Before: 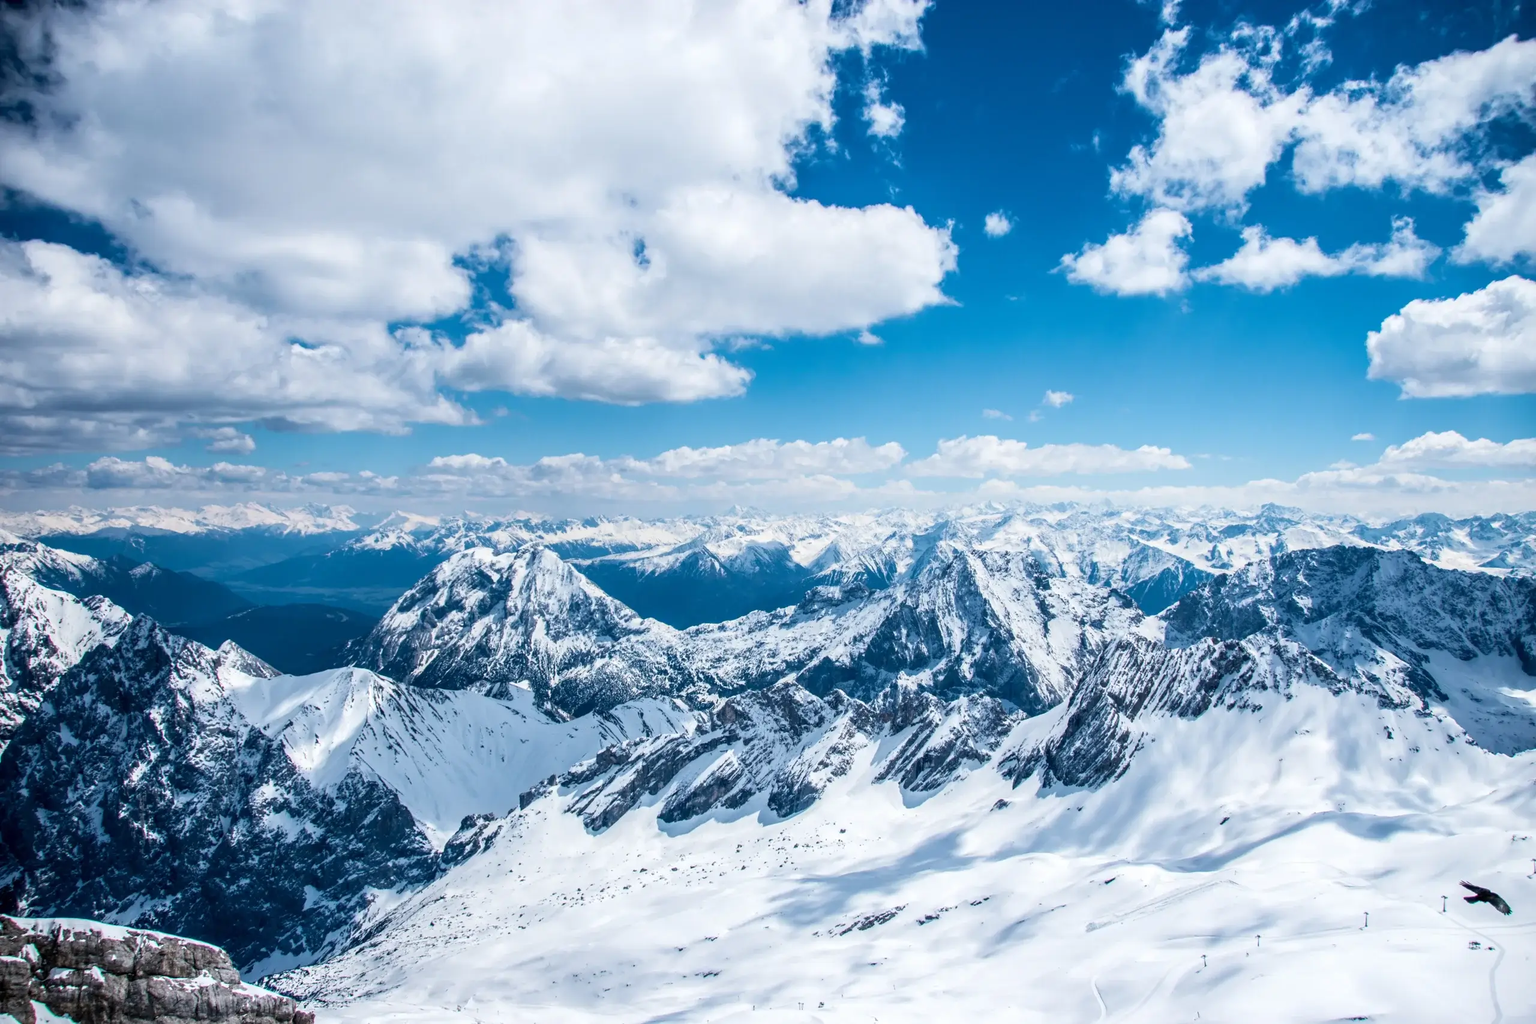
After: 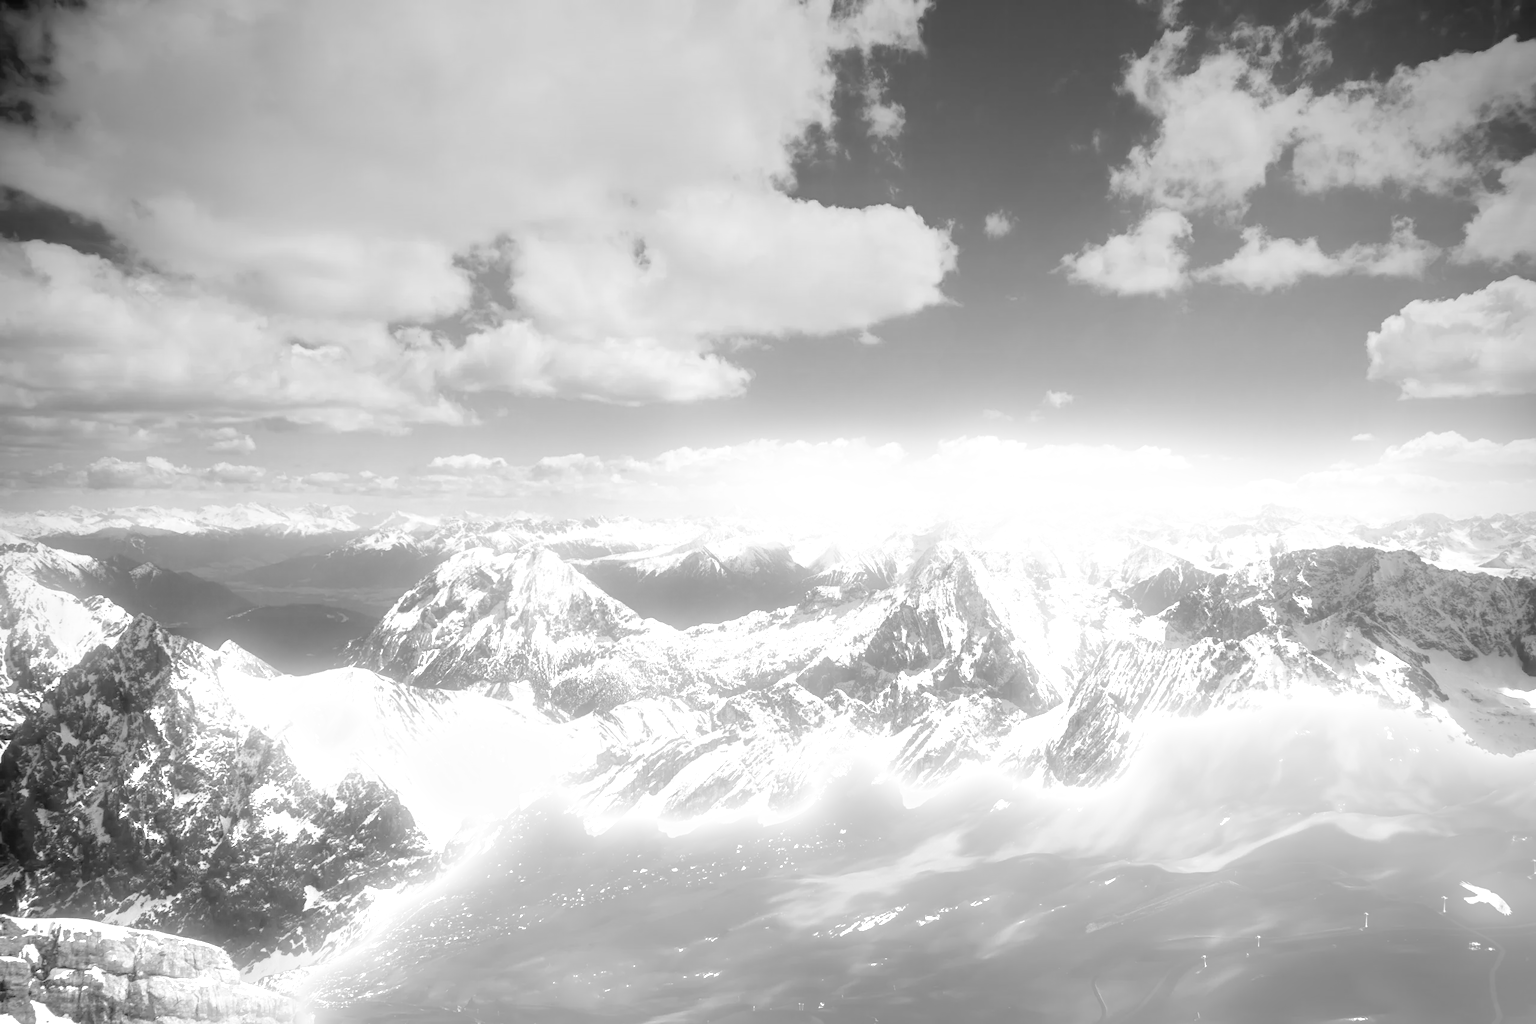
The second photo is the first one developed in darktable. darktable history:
vignetting: on, module defaults
color zones: curves: ch1 [(0, 0.469) (0.072, 0.457) (0.243, 0.494) (0.429, 0.5) (0.571, 0.5) (0.714, 0.5) (0.857, 0.5) (1, 0.469)]; ch2 [(0, 0.499) (0.143, 0.467) (0.242, 0.436) (0.429, 0.493) (0.571, 0.5) (0.714, 0.5) (0.857, 0.5) (1, 0.499)]
monochrome: on, module defaults
bloom: size 9%, threshold 100%, strength 7%
graduated density: density -3.9 EV
contrast equalizer: octaves 7, y [[0.6 ×6], [0.55 ×6], [0 ×6], [0 ×6], [0 ×6]], mix -1
tone curve: curves: ch0 [(0, 0.013) (0.175, 0.11) (0.337, 0.304) (0.498, 0.485) (0.78, 0.742) (0.993, 0.954)]; ch1 [(0, 0) (0.294, 0.184) (0.359, 0.34) (0.362, 0.35) (0.43, 0.41) (0.469, 0.463) (0.495, 0.502) (0.54, 0.563) (0.612, 0.641) (1, 1)]; ch2 [(0, 0) (0.44, 0.437) (0.495, 0.502) (0.524, 0.534) (0.557, 0.56) (0.634, 0.654) (0.728, 0.722) (1, 1)], color space Lab, independent channels, preserve colors none
rgb levels: preserve colors sum RGB, levels [[0.038, 0.433, 0.934], [0, 0.5, 1], [0, 0.5, 1]]
